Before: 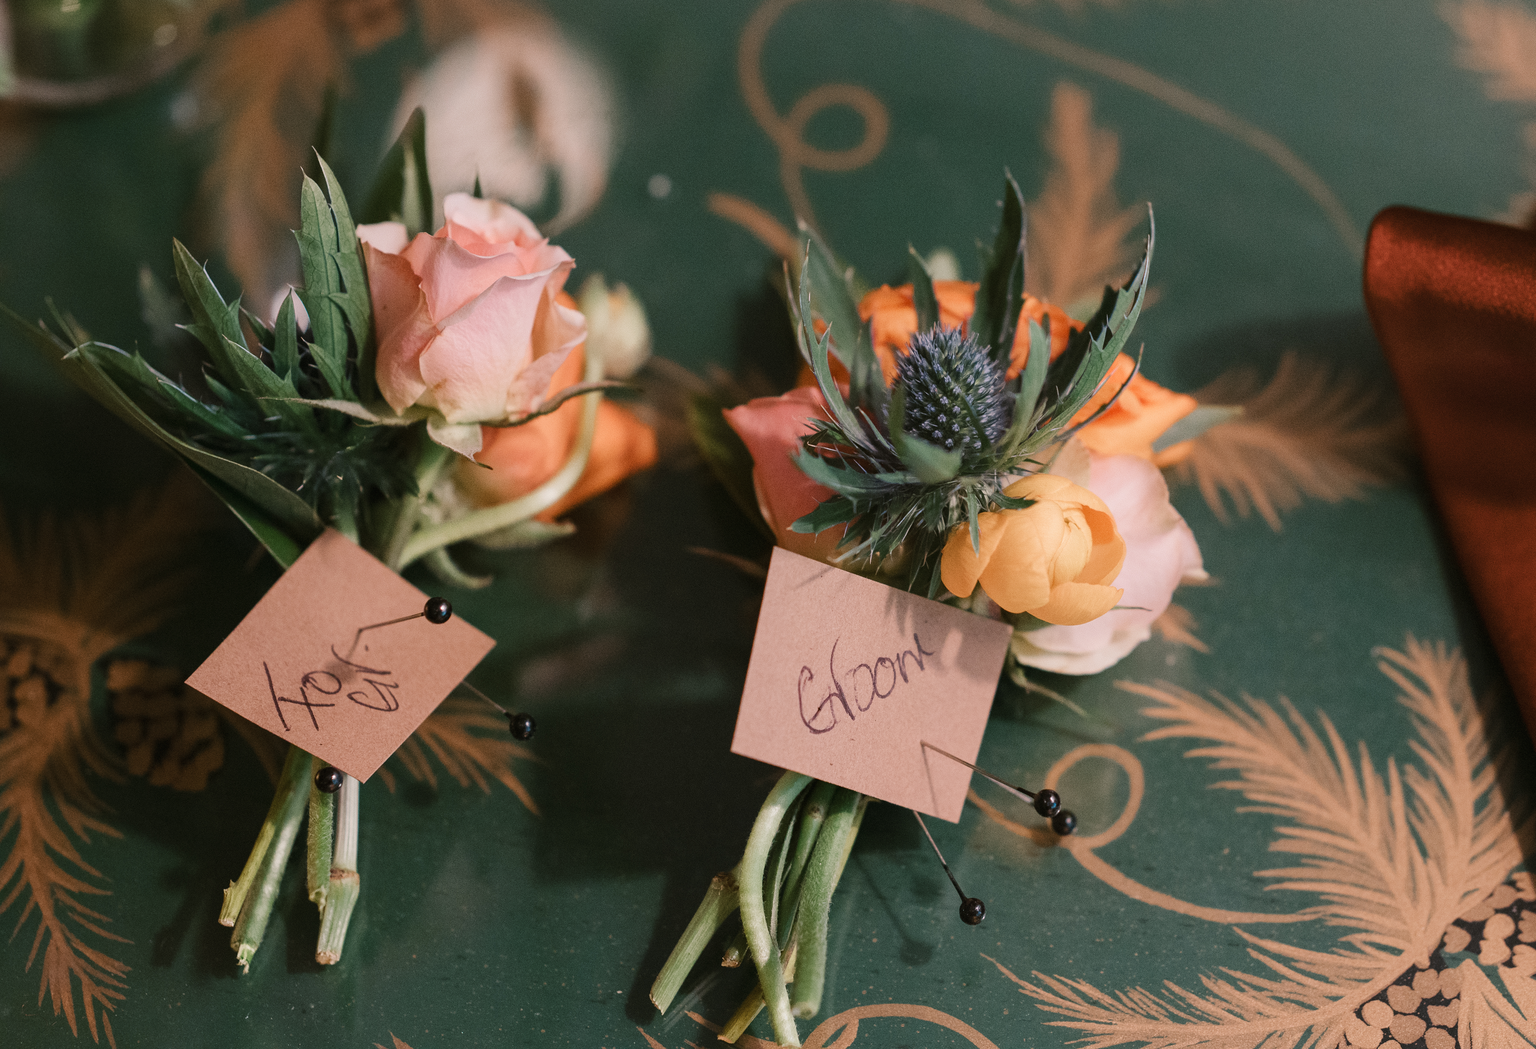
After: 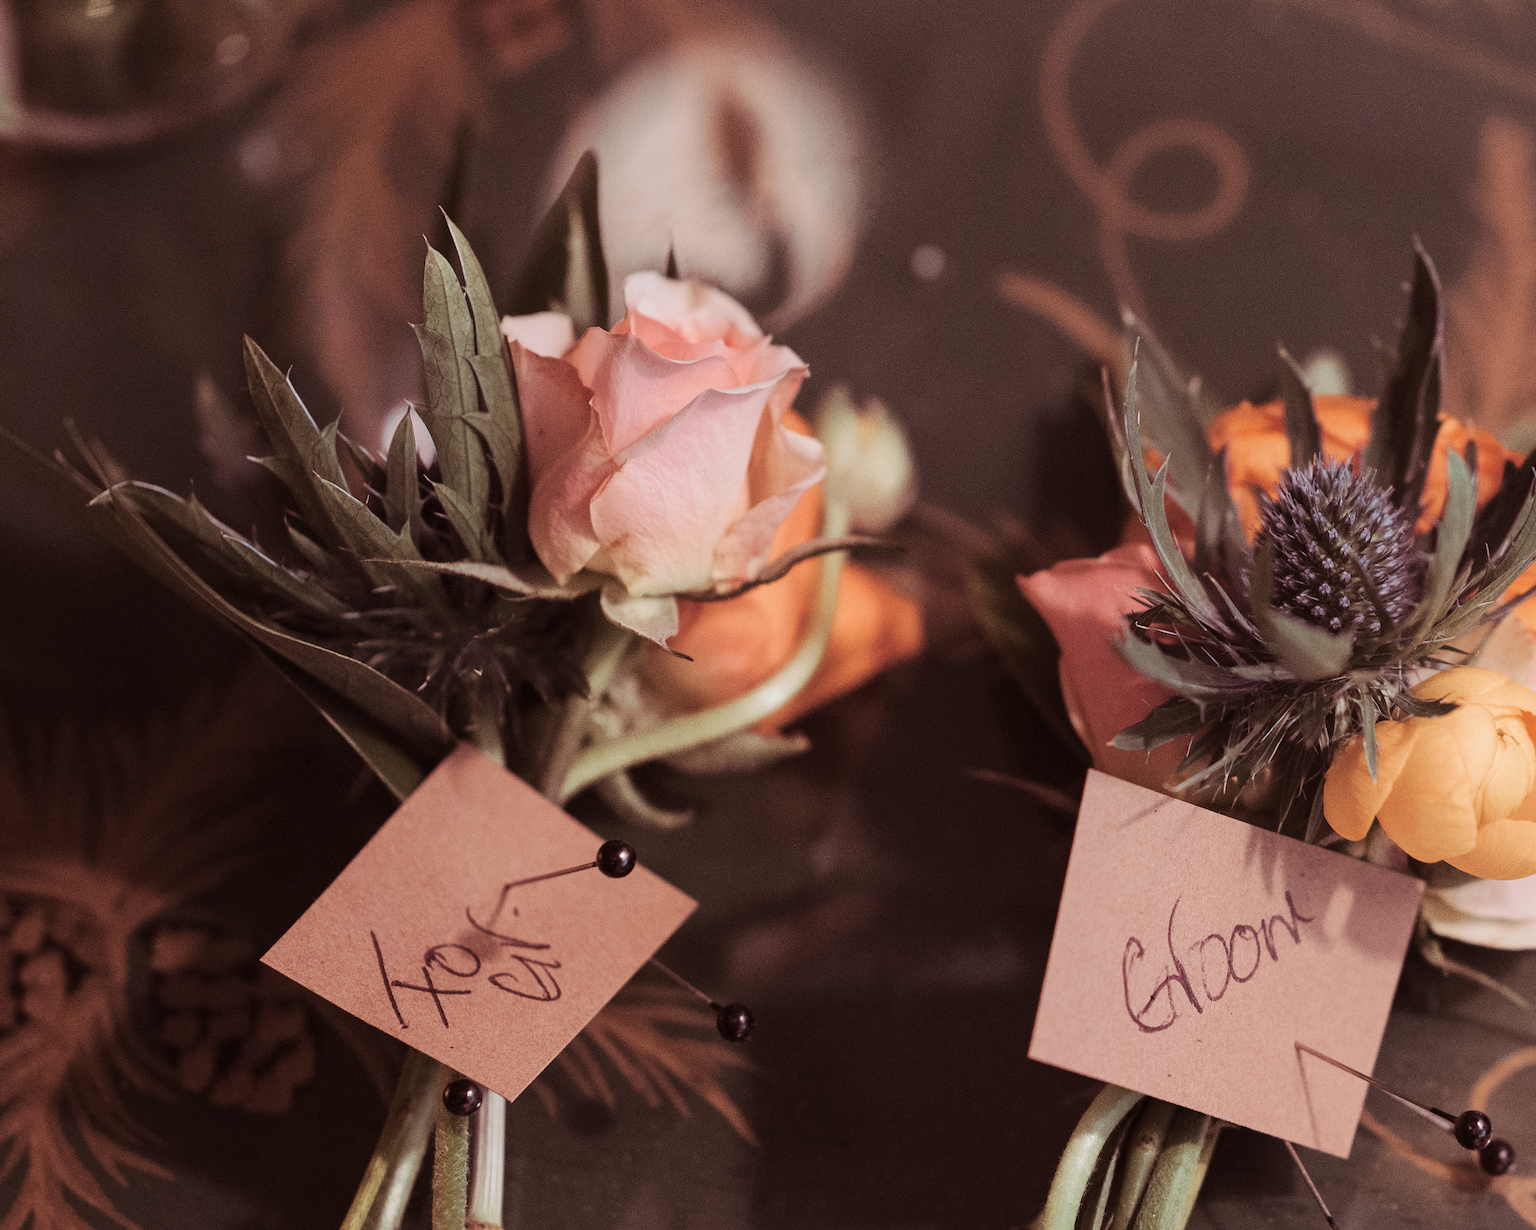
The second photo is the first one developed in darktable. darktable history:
crop: right 28.885%, bottom 16.626%
split-toning: highlights › hue 180°
